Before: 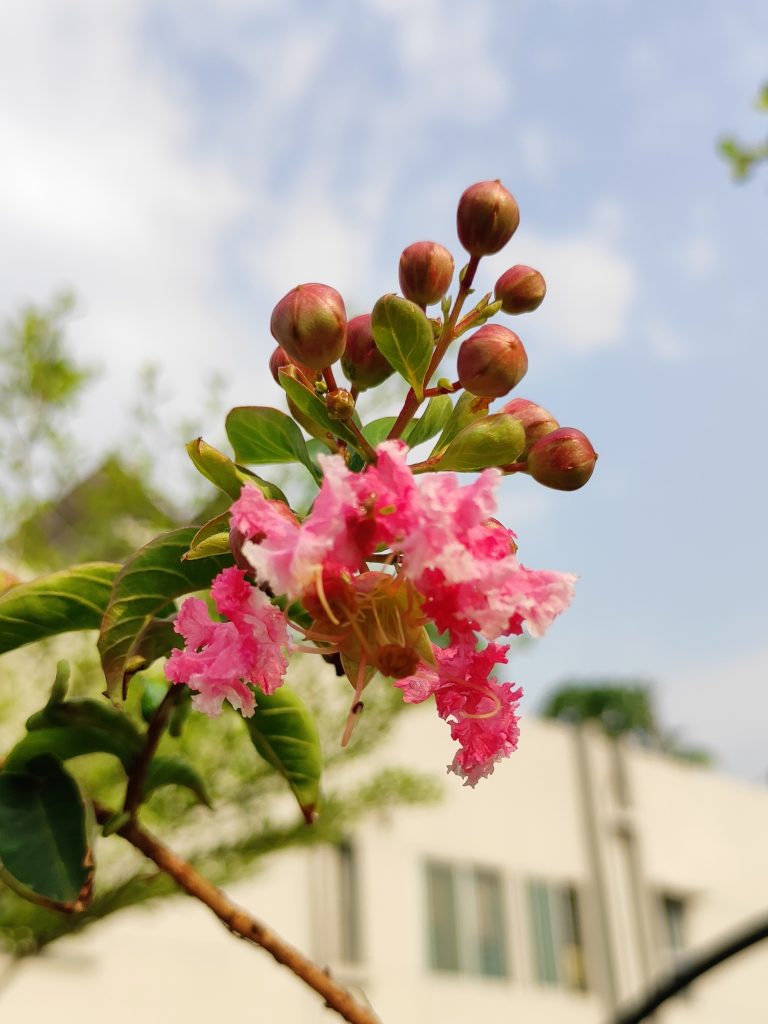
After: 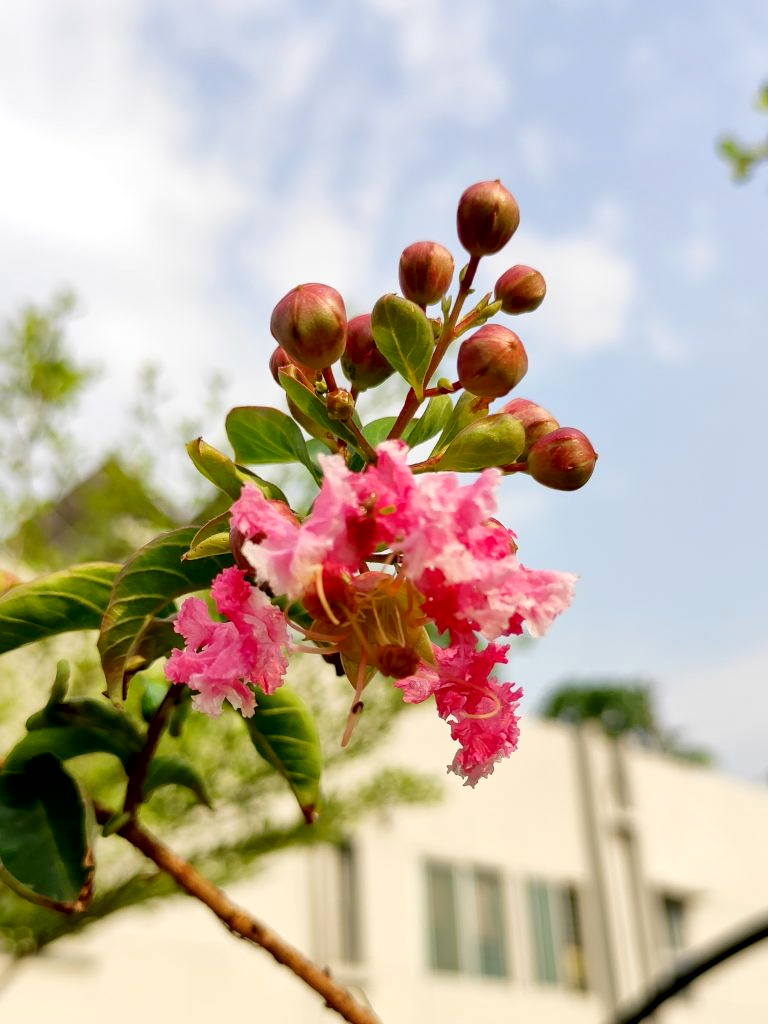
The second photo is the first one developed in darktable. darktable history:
local contrast: mode bilateral grid, contrast 28, coarseness 15, detail 116%, midtone range 0.2
exposure: black level correction 0.007, exposure 0.159 EV, compensate exposure bias true, compensate highlight preservation false
